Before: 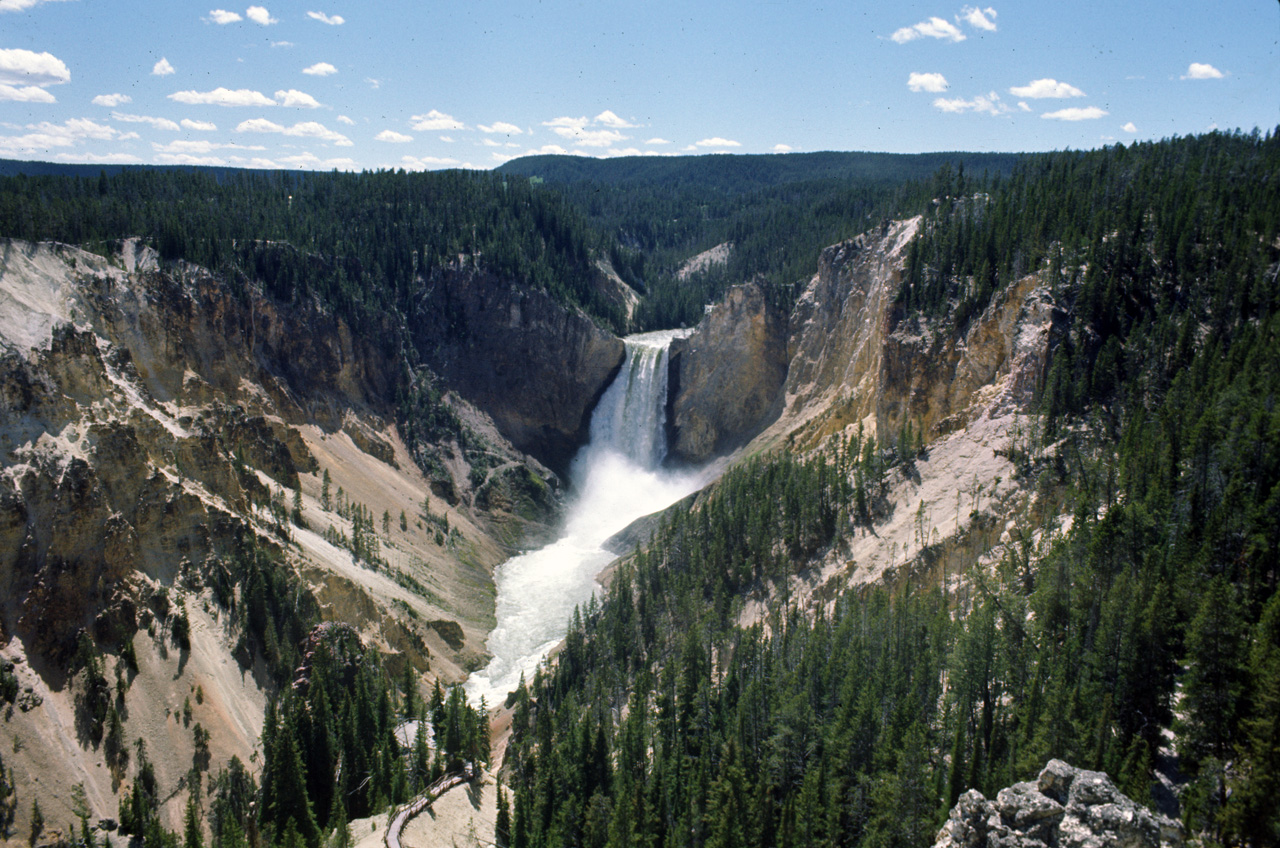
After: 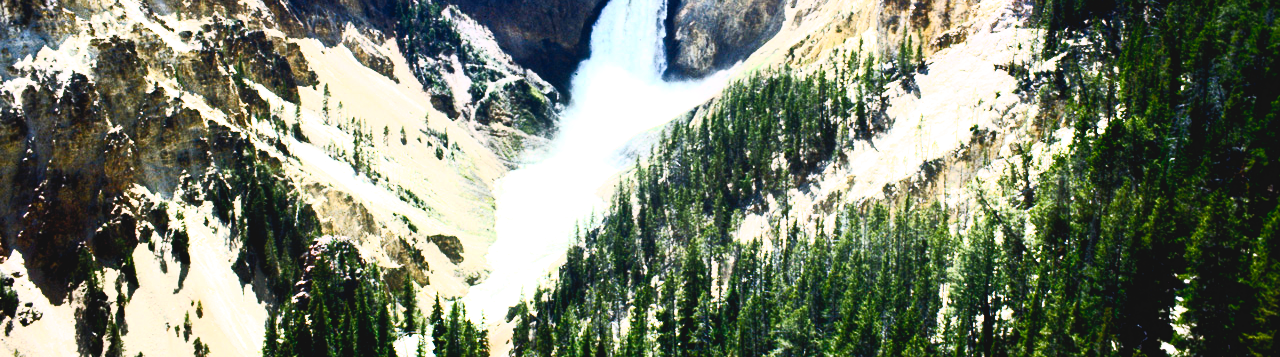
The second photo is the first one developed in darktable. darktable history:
filmic rgb: black relative exposure -9.08 EV, white relative exposure 2.3 EV, hardness 7.49
contrast brightness saturation: contrast 0.83, brightness 0.59, saturation 0.59
crop: top 45.551%, bottom 12.262%
exposure: black level correction 0, exposure 0.68 EV, compensate exposure bias true, compensate highlight preservation false
tone curve: curves: ch0 [(0, 0) (0.003, 0.059) (0.011, 0.059) (0.025, 0.057) (0.044, 0.055) (0.069, 0.057) (0.1, 0.083) (0.136, 0.128) (0.177, 0.185) (0.224, 0.242) (0.277, 0.308) (0.335, 0.383) (0.399, 0.468) (0.468, 0.547) (0.543, 0.632) (0.623, 0.71) (0.709, 0.801) (0.801, 0.859) (0.898, 0.922) (1, 1)], preserve colors none
